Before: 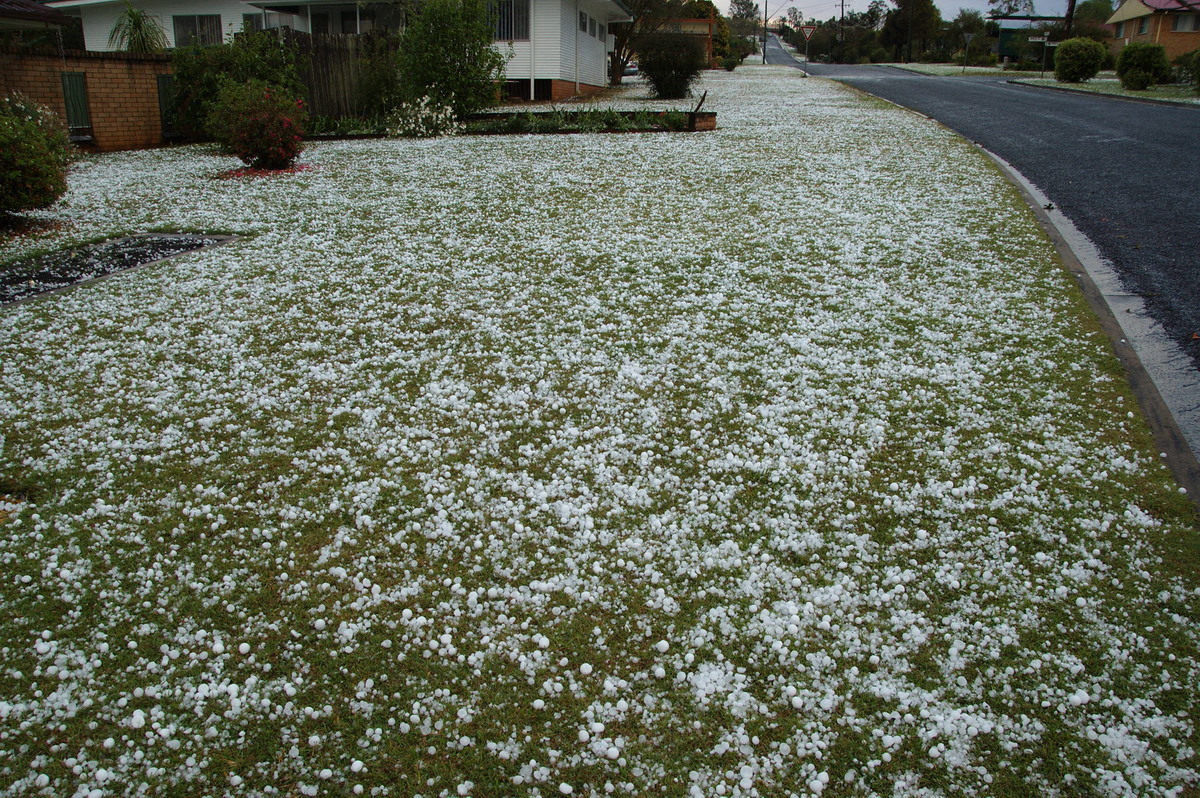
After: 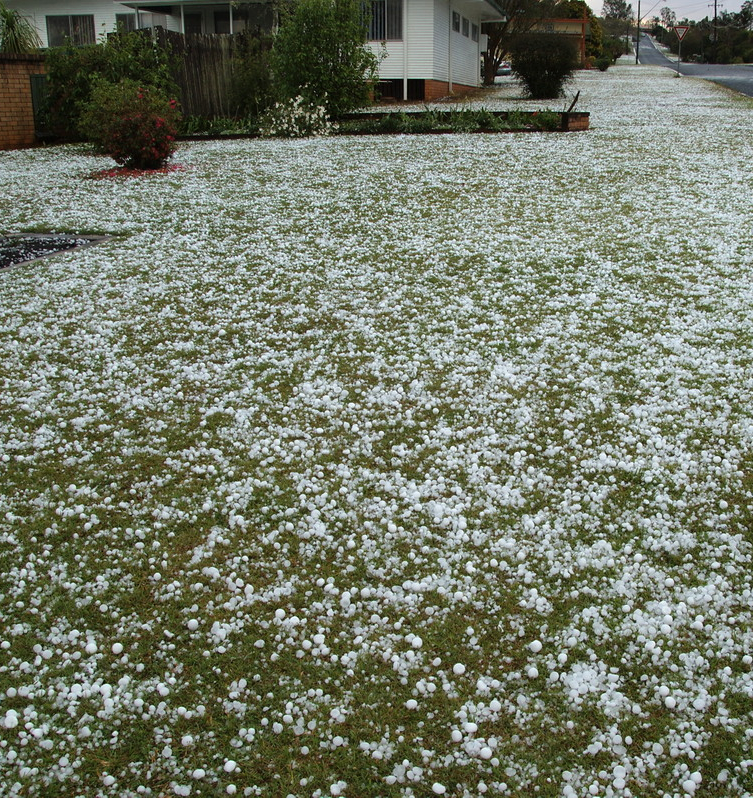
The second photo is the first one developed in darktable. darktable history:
crop: left 10.638%, right 26.552%
exposure: exposure 0.164 EV, compensate highlight preservation false
shadows and highlights: highlights 71.86, soften with gaussian
color zones: curves: ch0 [(0.25, 0.5) (0.463, 0.627) (0.484, 0.637) (0.75, 0.5)]
base curve: curves: ch0 [(0, 0) (0.472, 0.455) (1, 1)], preserve colors none
